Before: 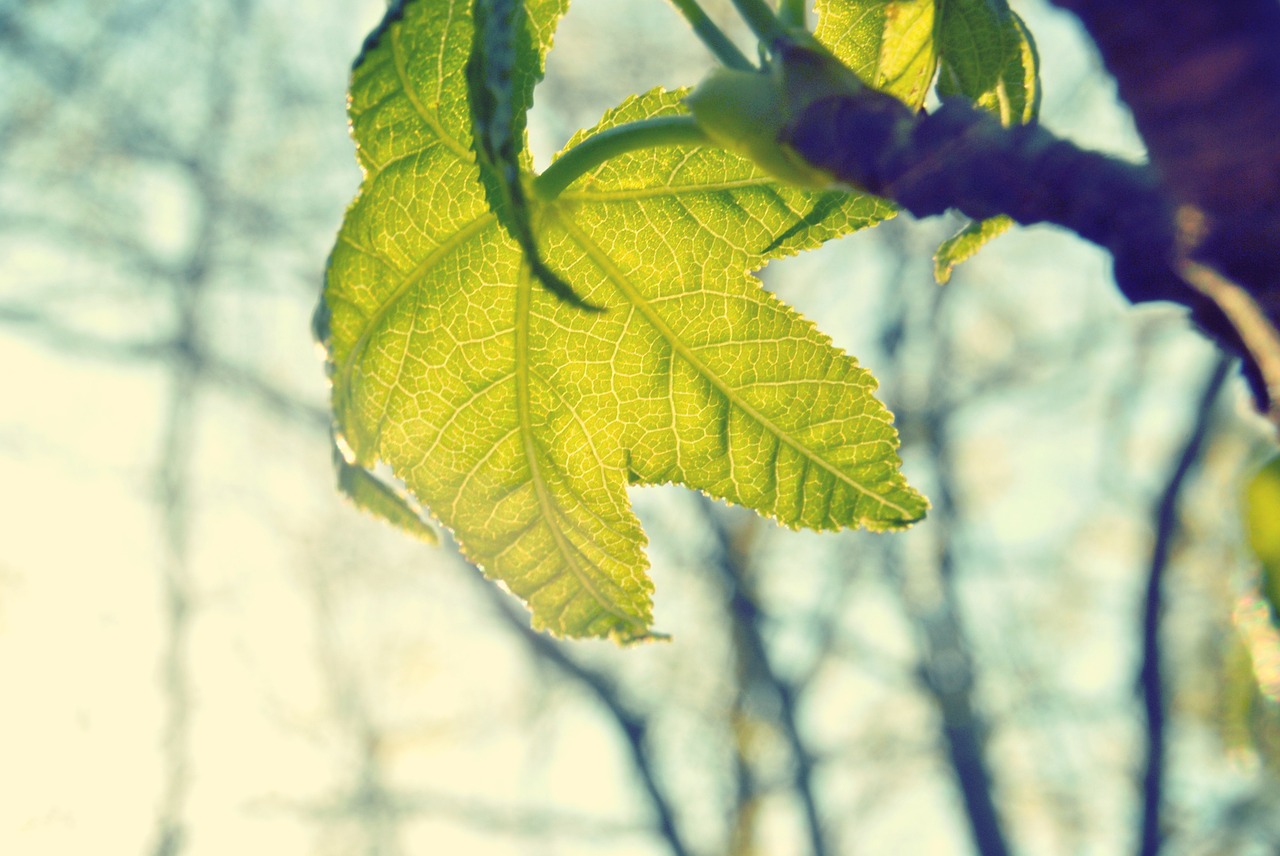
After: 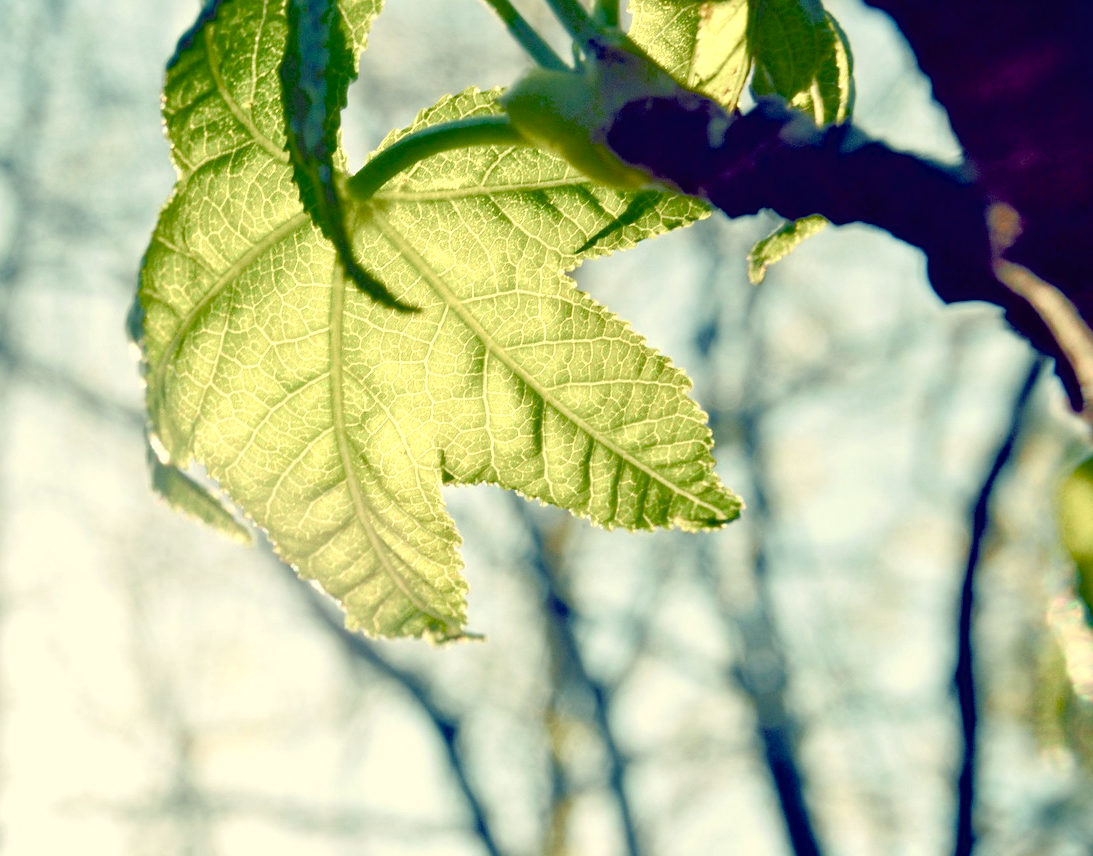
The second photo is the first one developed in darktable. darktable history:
crop and rotate: left 14.56%
tone equalizer: edges refinement/feathering 500, mask exposure compensation -1.57 EV, preserve details no
color balance rgb: perceptual saturation grading › global saturation 0.485%, perceptual saturation grading › highlights -29.768%, perceptual saturation grading › mid-tones 28.79%, perceptual saturation grading › shadows 59.001%, saturation formula JzAzBz (2021)
